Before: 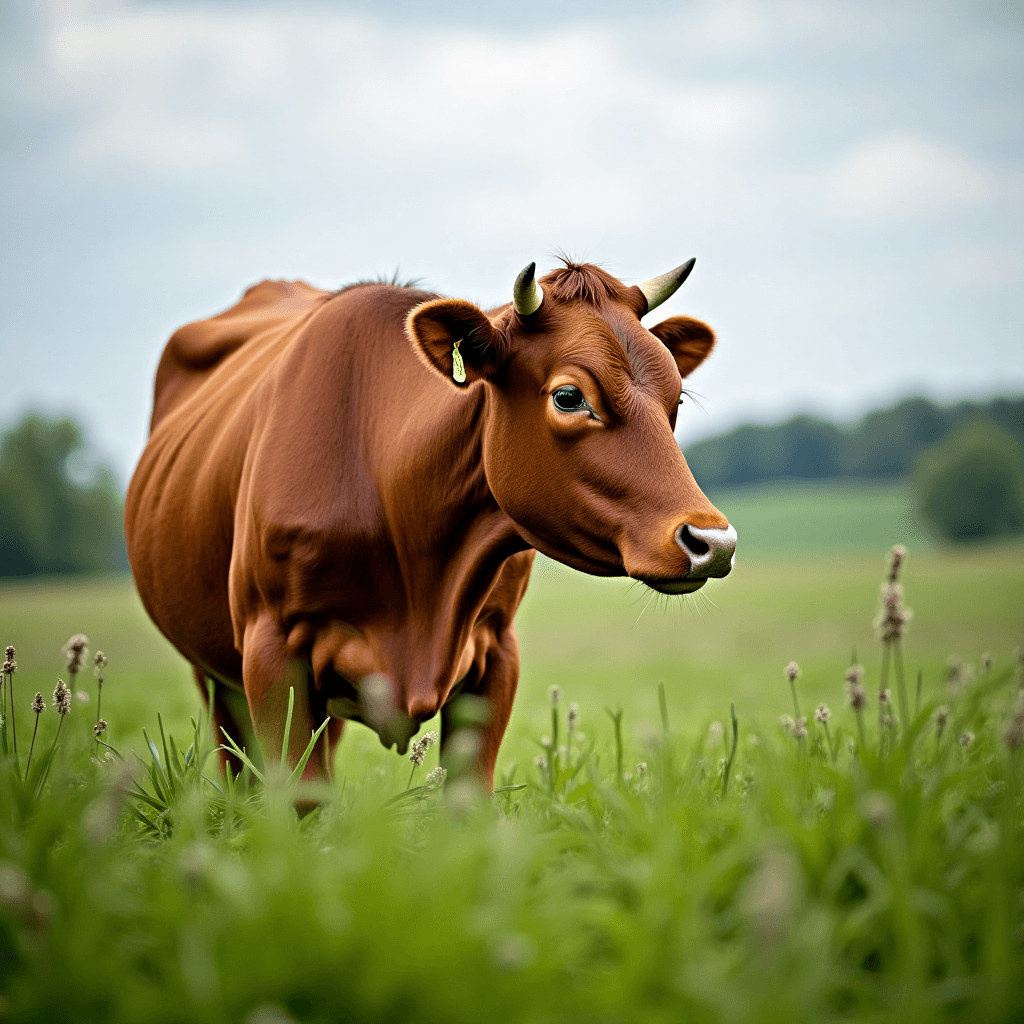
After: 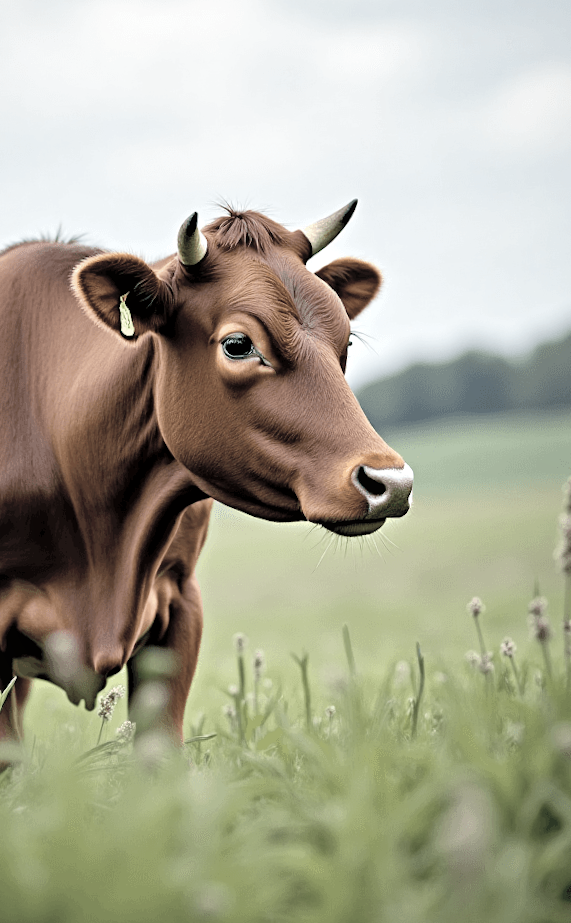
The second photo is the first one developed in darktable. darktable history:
local contrast: mode bilateral grid, contrast 20, coarseness 50, detail 130%, midtone range 0.2
crop: left 31.458%, top 0%, right 11.876%
rotate and perspective: rotation -3°, crop left 0.031, crop right 0.968, crop top 0.07, crop bottom 0.93
contrast brightness saturation: brightness 0.18, saturation -0.5
